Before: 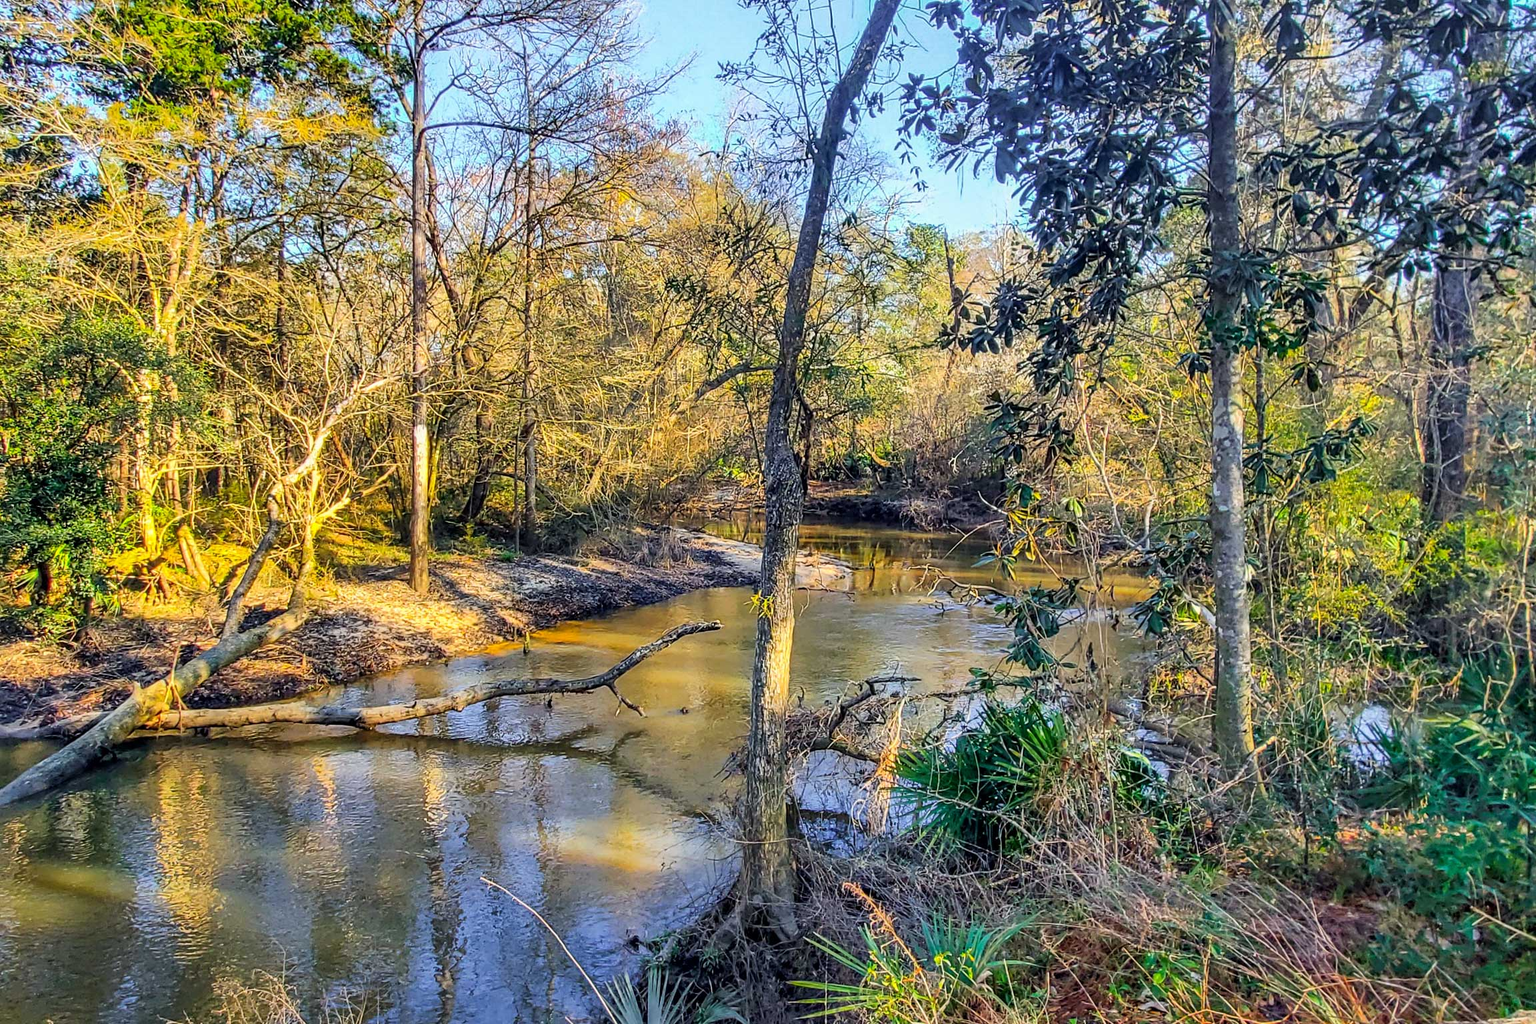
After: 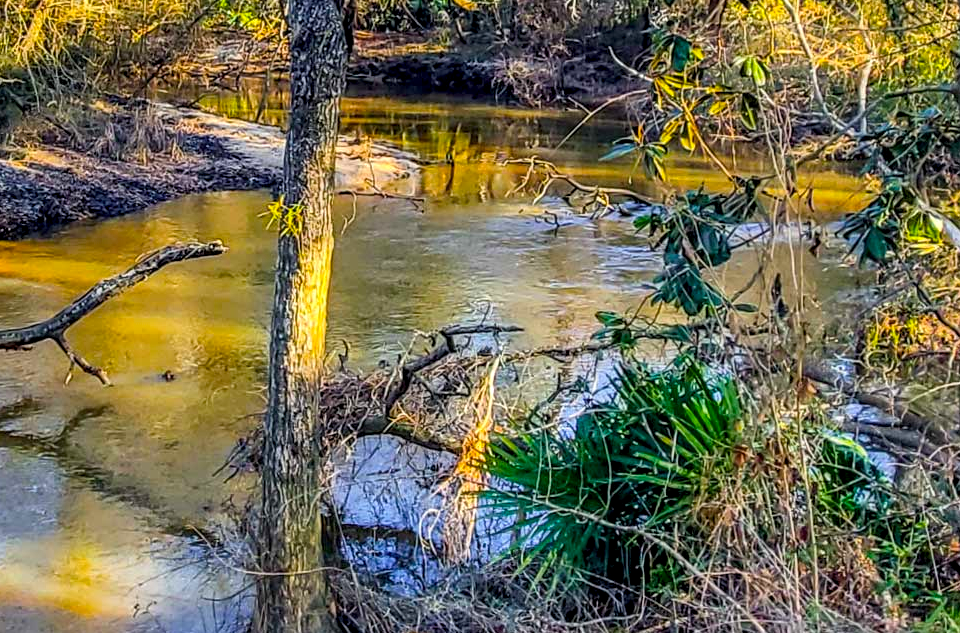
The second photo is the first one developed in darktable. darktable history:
color balance rgb: perceptual saturation grading › global saturation 31.175%, global vibrance 9.859%
tone equalizer: on, module defaults
crop: left 37.242%, top 44.983%, right 20.706%, bottom 13.778%
local contrast: detail 130%
